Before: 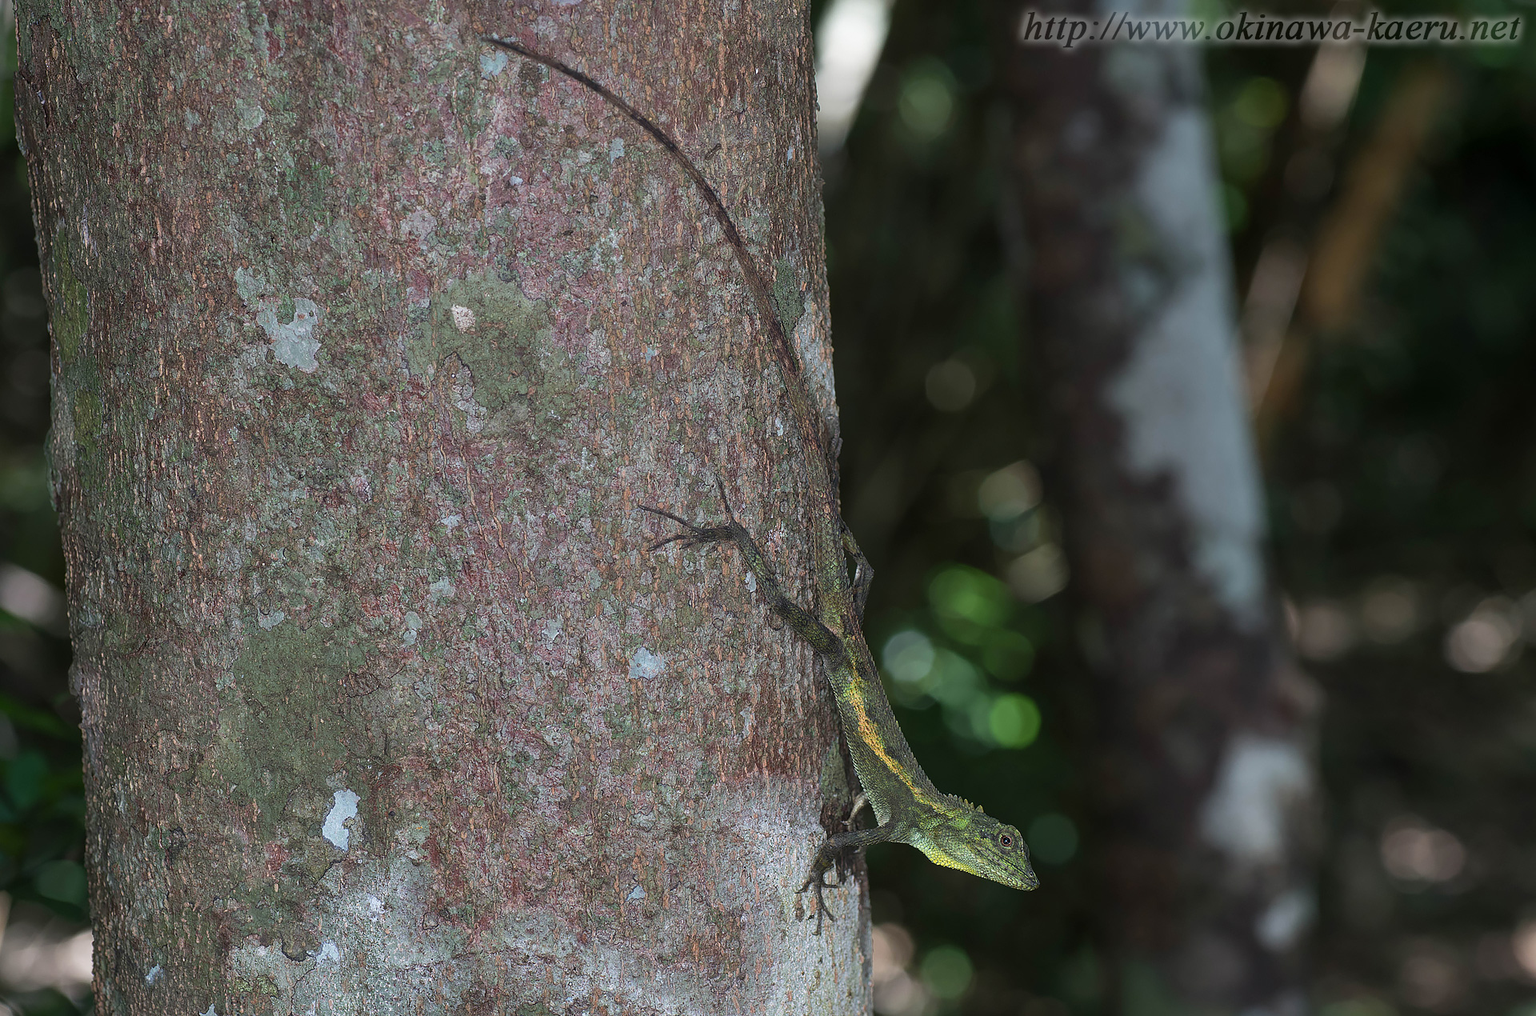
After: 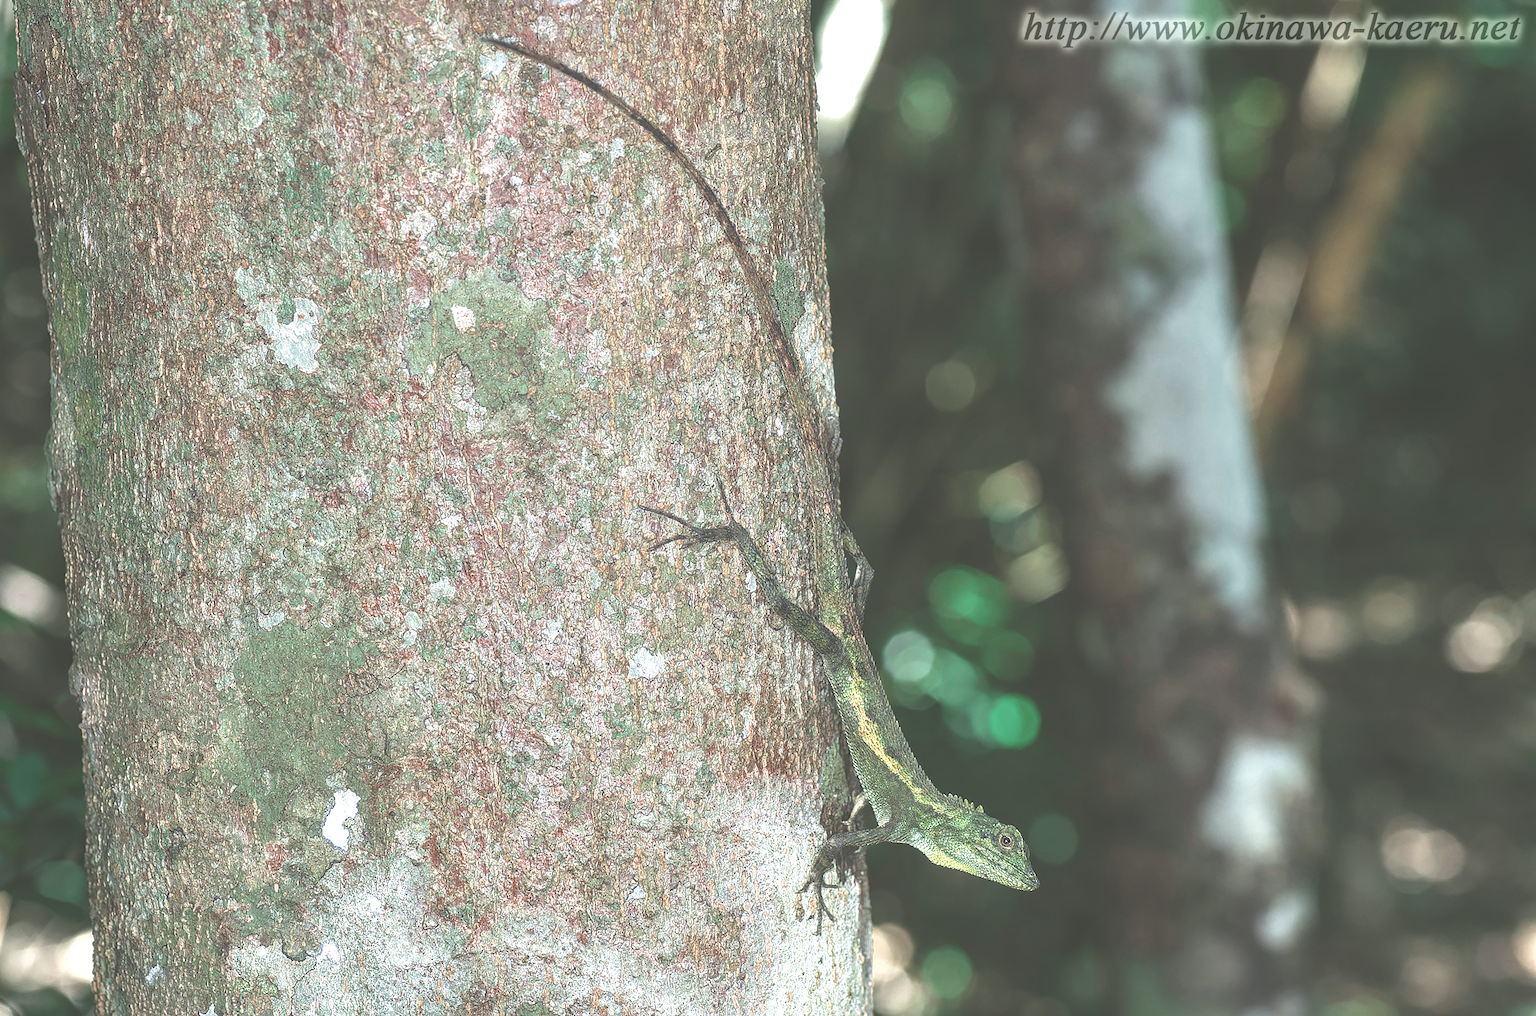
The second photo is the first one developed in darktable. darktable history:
exposure: black level correction -0.024, exposure 1.393 EV, compensate highlight preservation false
color correction: highlights a* -4.4, highlights b* 6.6
velvia: on, module defaults
local contrast: detail 130%
color zones: curves: ch0 [(0, 0.5) (0.125, 0.4) (0.25, 0.5) (0.375, 0.4) (0.5, 0.4) (0.625, 0.35) (0.75, 0.35) (0.875, 0.5)]; ch1 [(0, 0.35) (0.125, 0.45) (0.25, 0.35) (0.375, 0.35) (0.5, 0.35) (0.625, 0.35) (0.75, 0.45) (0.875, 0.35)]; ch2 [(0, 0.6) (0.125, 0.5) (0.25, 0.5) (0.375, 0.6) (0.5, 0.6) (0.625, 0.5) (0.75, 0.5) (0.875, 0.5)]
